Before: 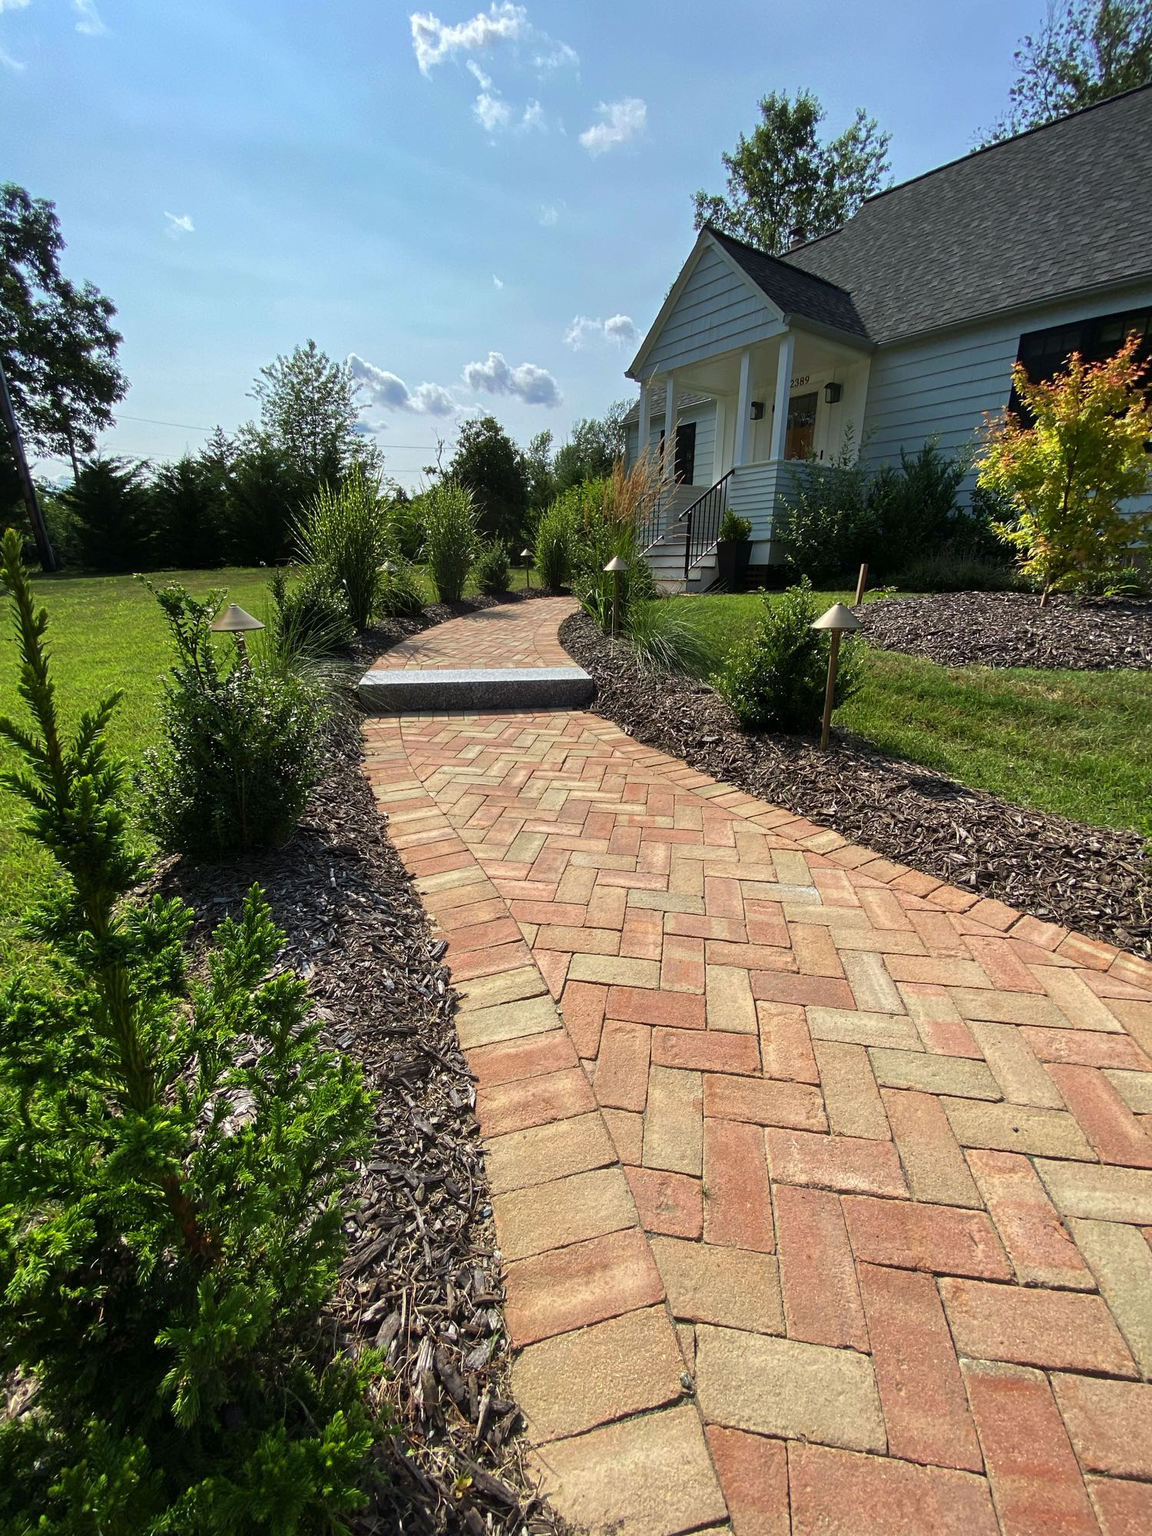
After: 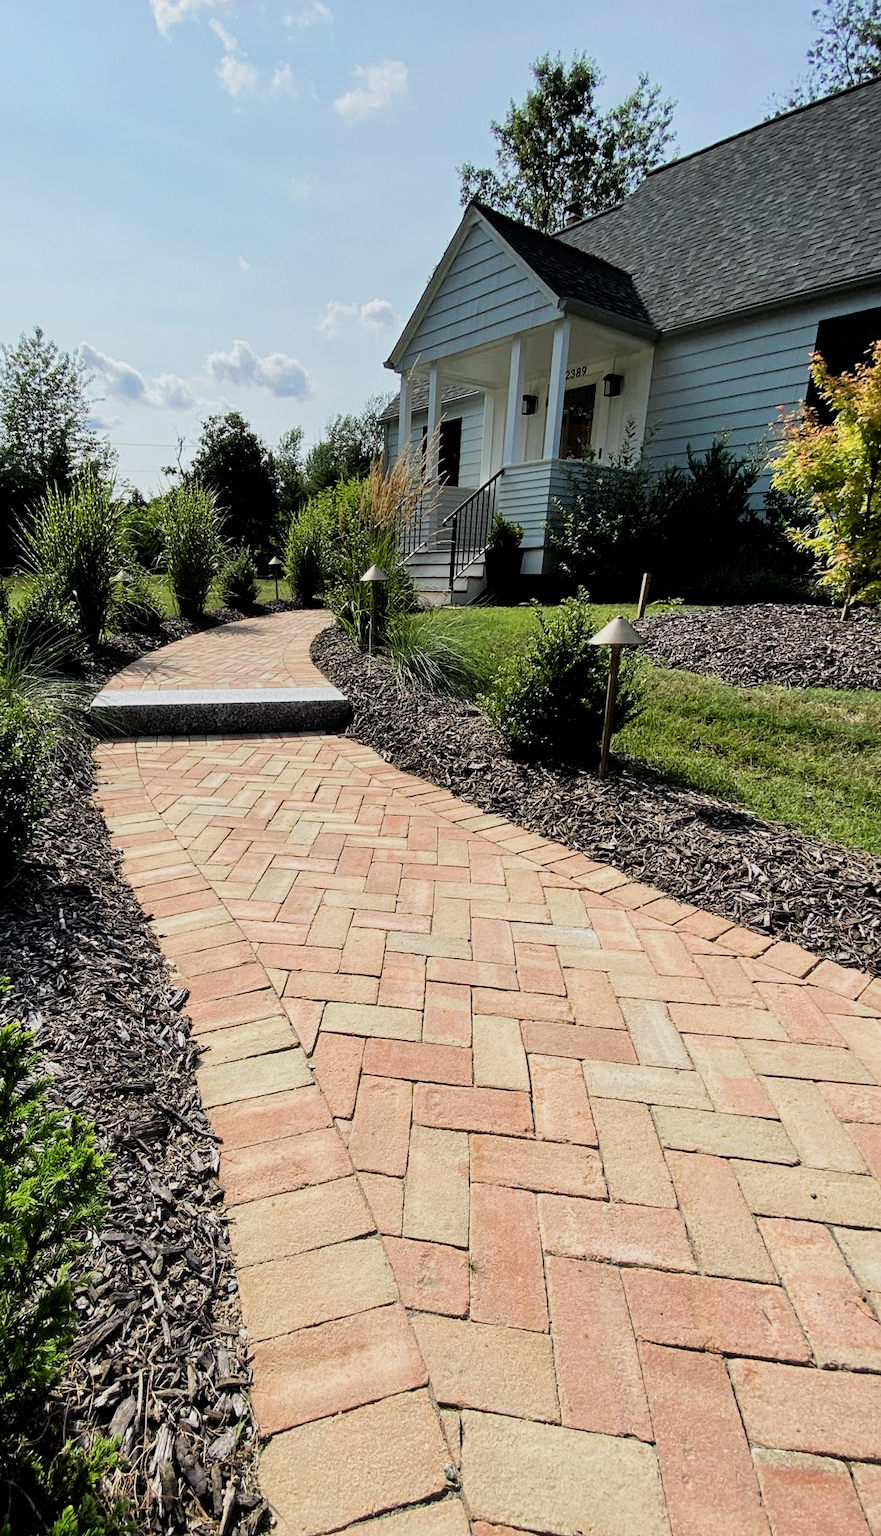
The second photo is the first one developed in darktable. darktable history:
filmic rgb: black relative exposure -5 EV, hardness 2.88, contrast 1.4, highlights saturation mix -30%
crop and rotate: left 24.034%, top 2.838%, right 6.406%, bottom 6.299%
